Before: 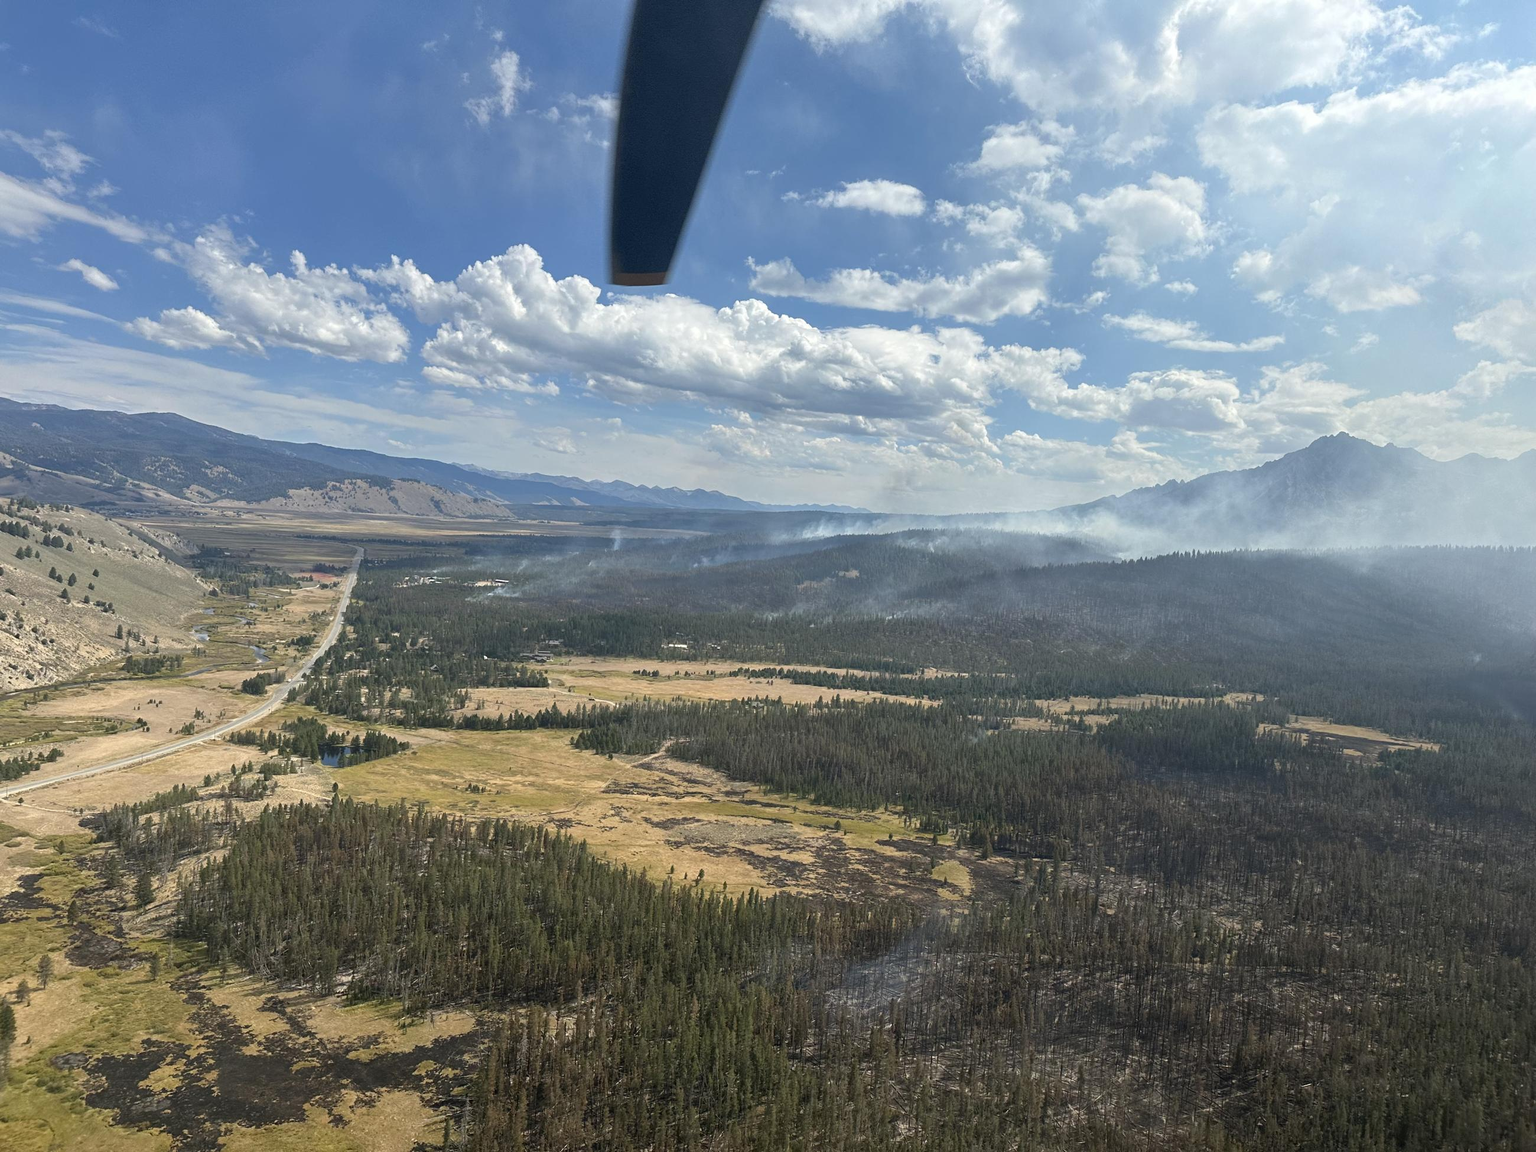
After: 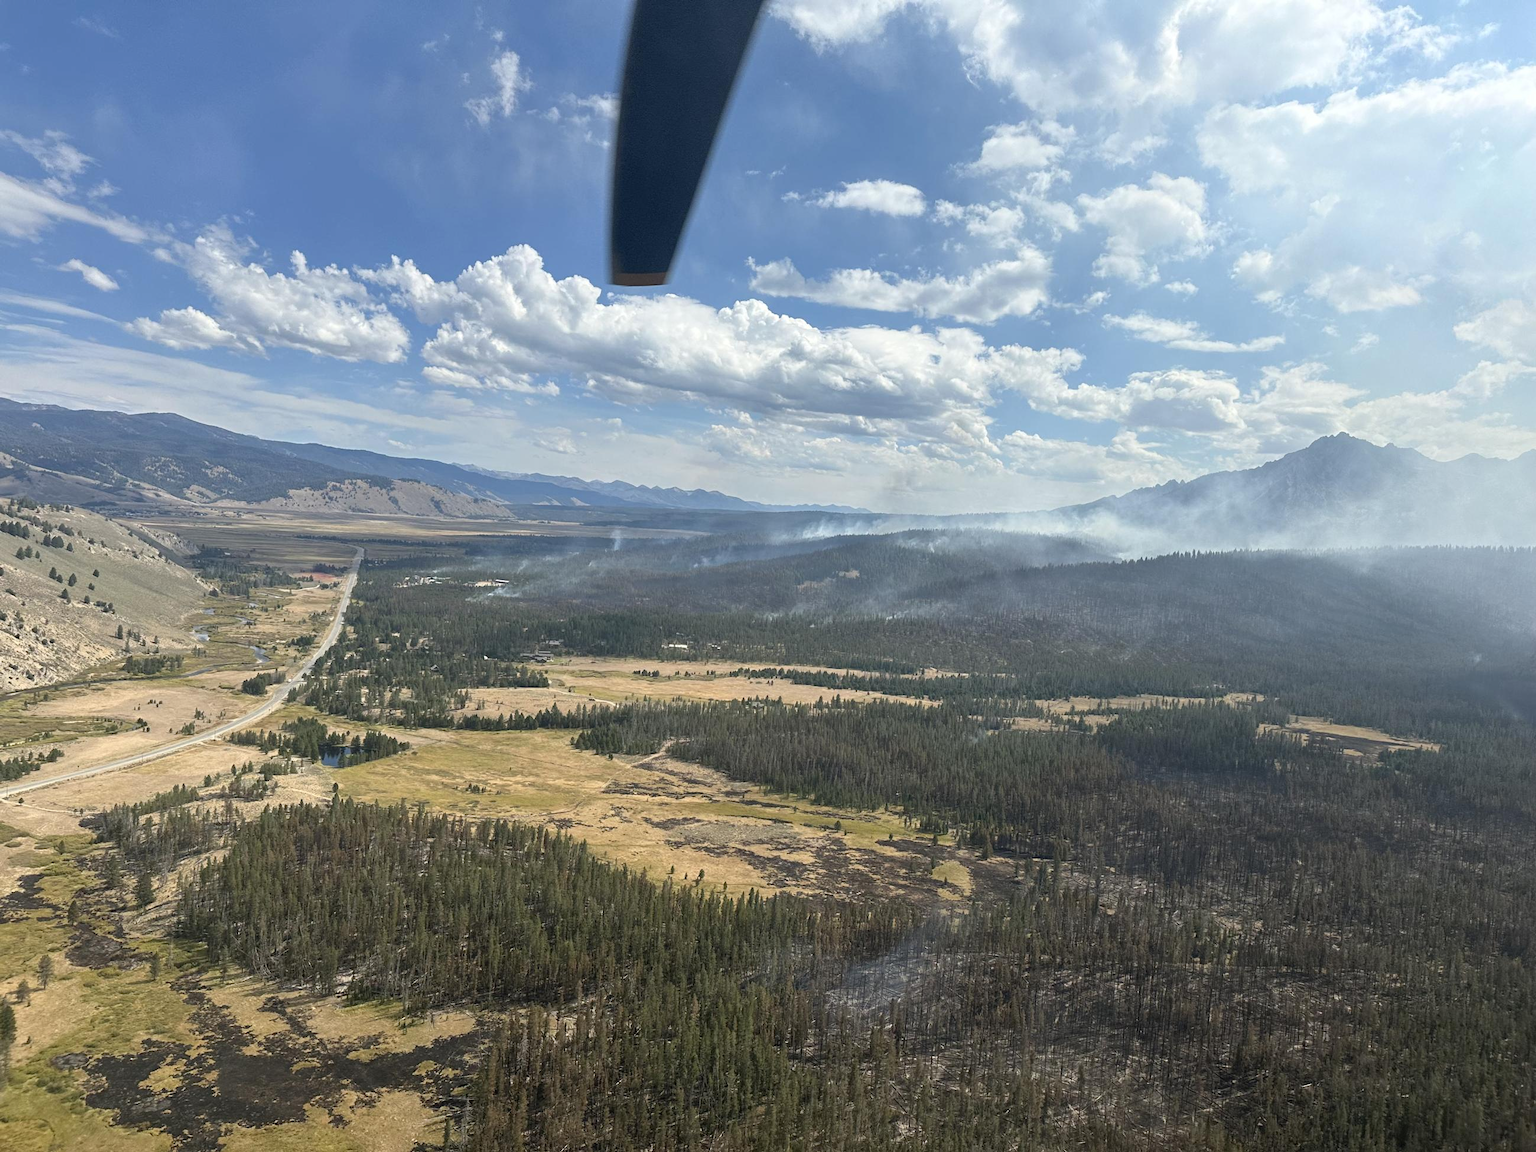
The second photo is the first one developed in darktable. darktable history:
tone curve: curves: ch0 [(0, 0) (0.003, 0.003) (0.011, 0.012) (0.025, 0.026) (0.044, 0.046) (0.069, 0.072) (0.1, 0.104) (0.136, 0.141) (0.177, 0.185) (0.224, 0.234) (0.277, 0.289) (0.335, 0.349) (0.399, 0.415) (0.468, 0.488) (0.543, 0.566) (0.623, 0.649) (0.709, 0.739) (0.801, 0.834) (0.898, 0.923) (1, 1)], color space Lab, independent channels, preserve colors none
